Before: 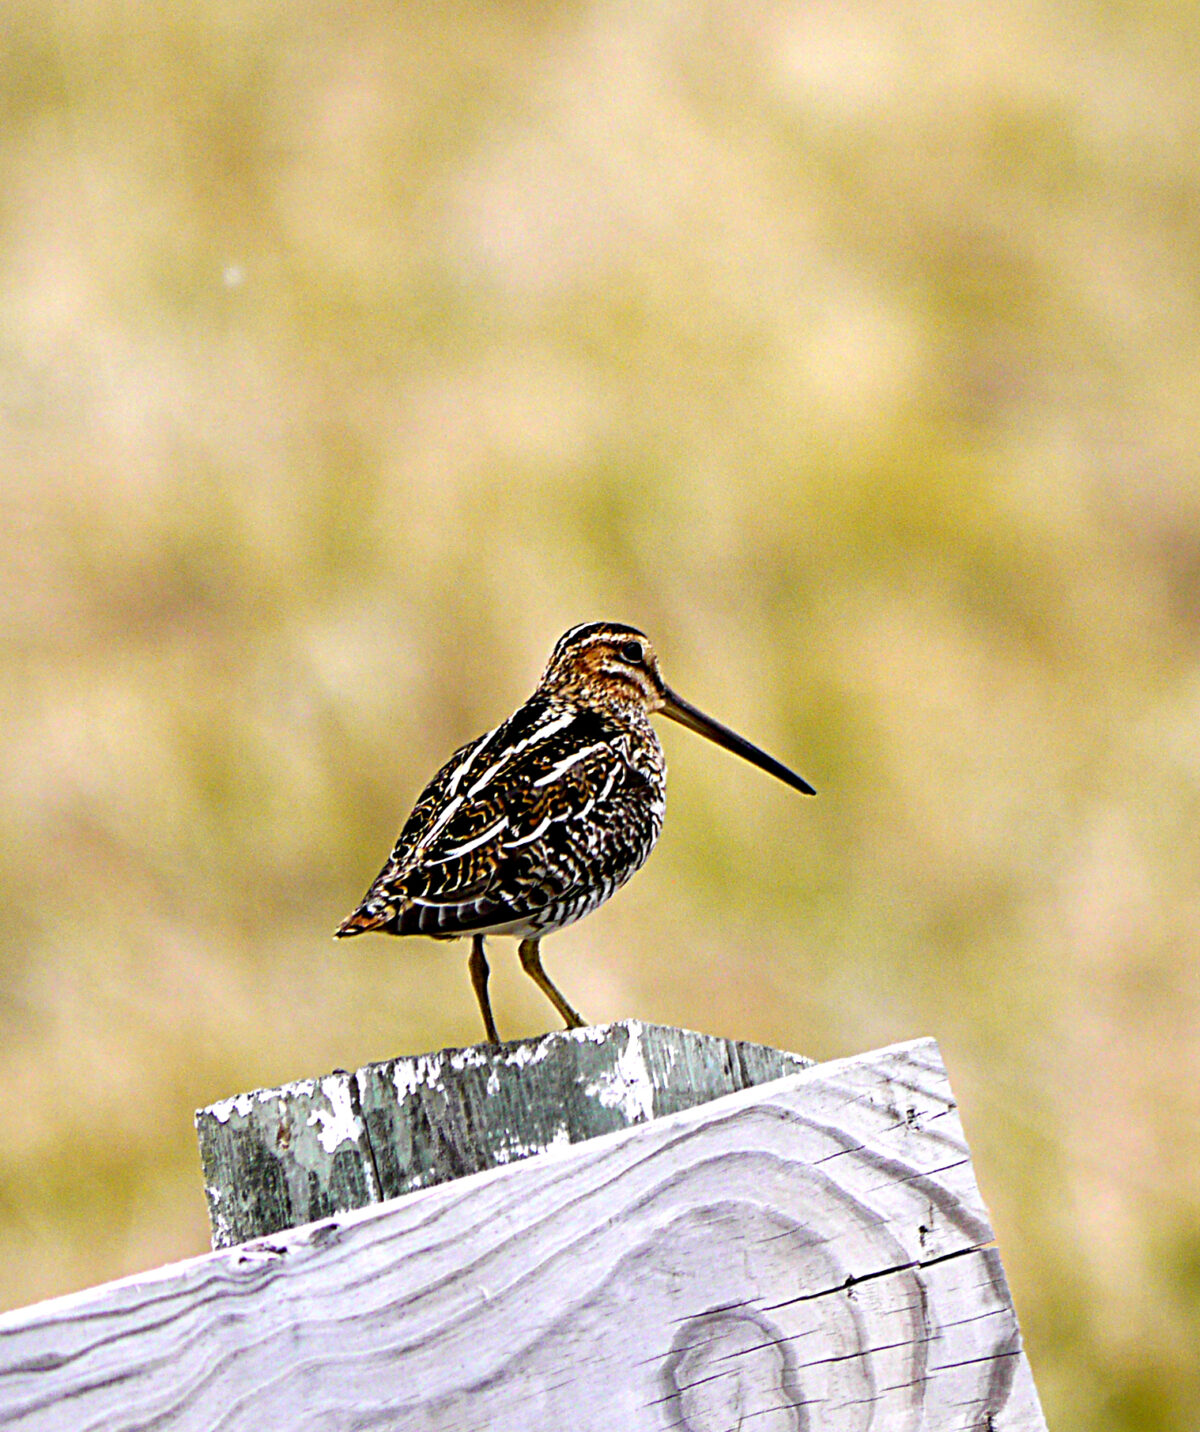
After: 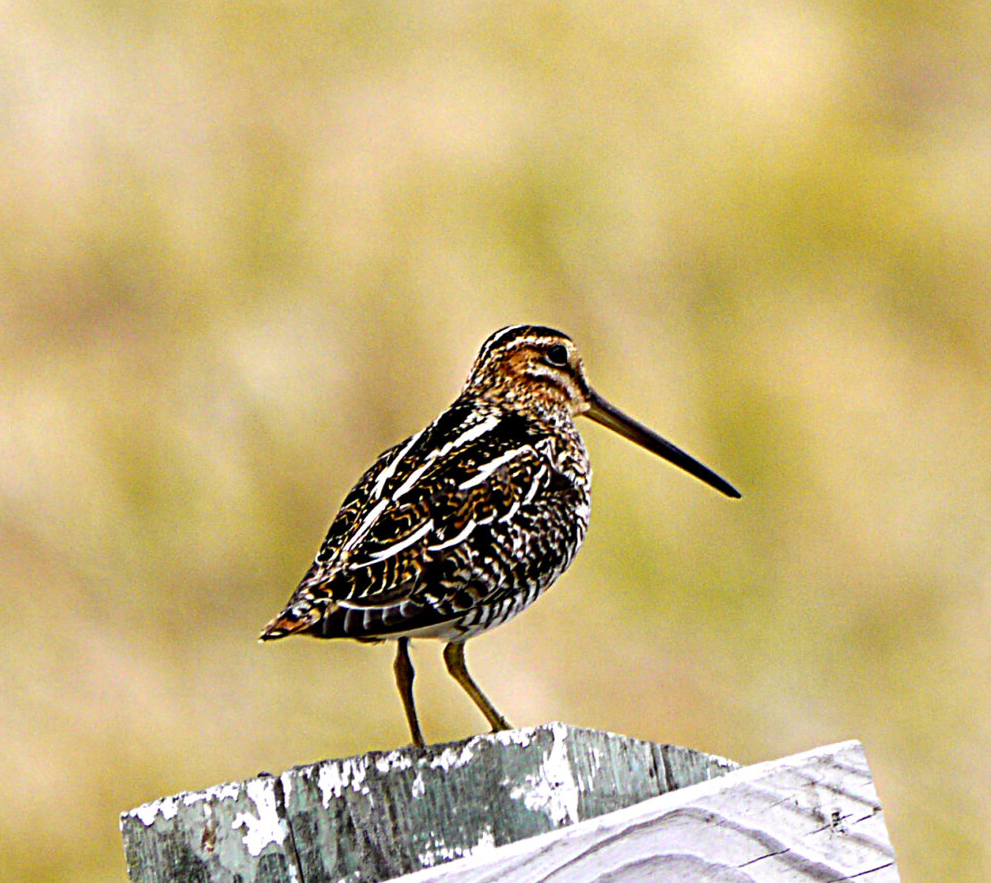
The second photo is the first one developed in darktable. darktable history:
crop and rotate: left 6.315%, top 20.742%, right 11.052%, bottom 17.591%
